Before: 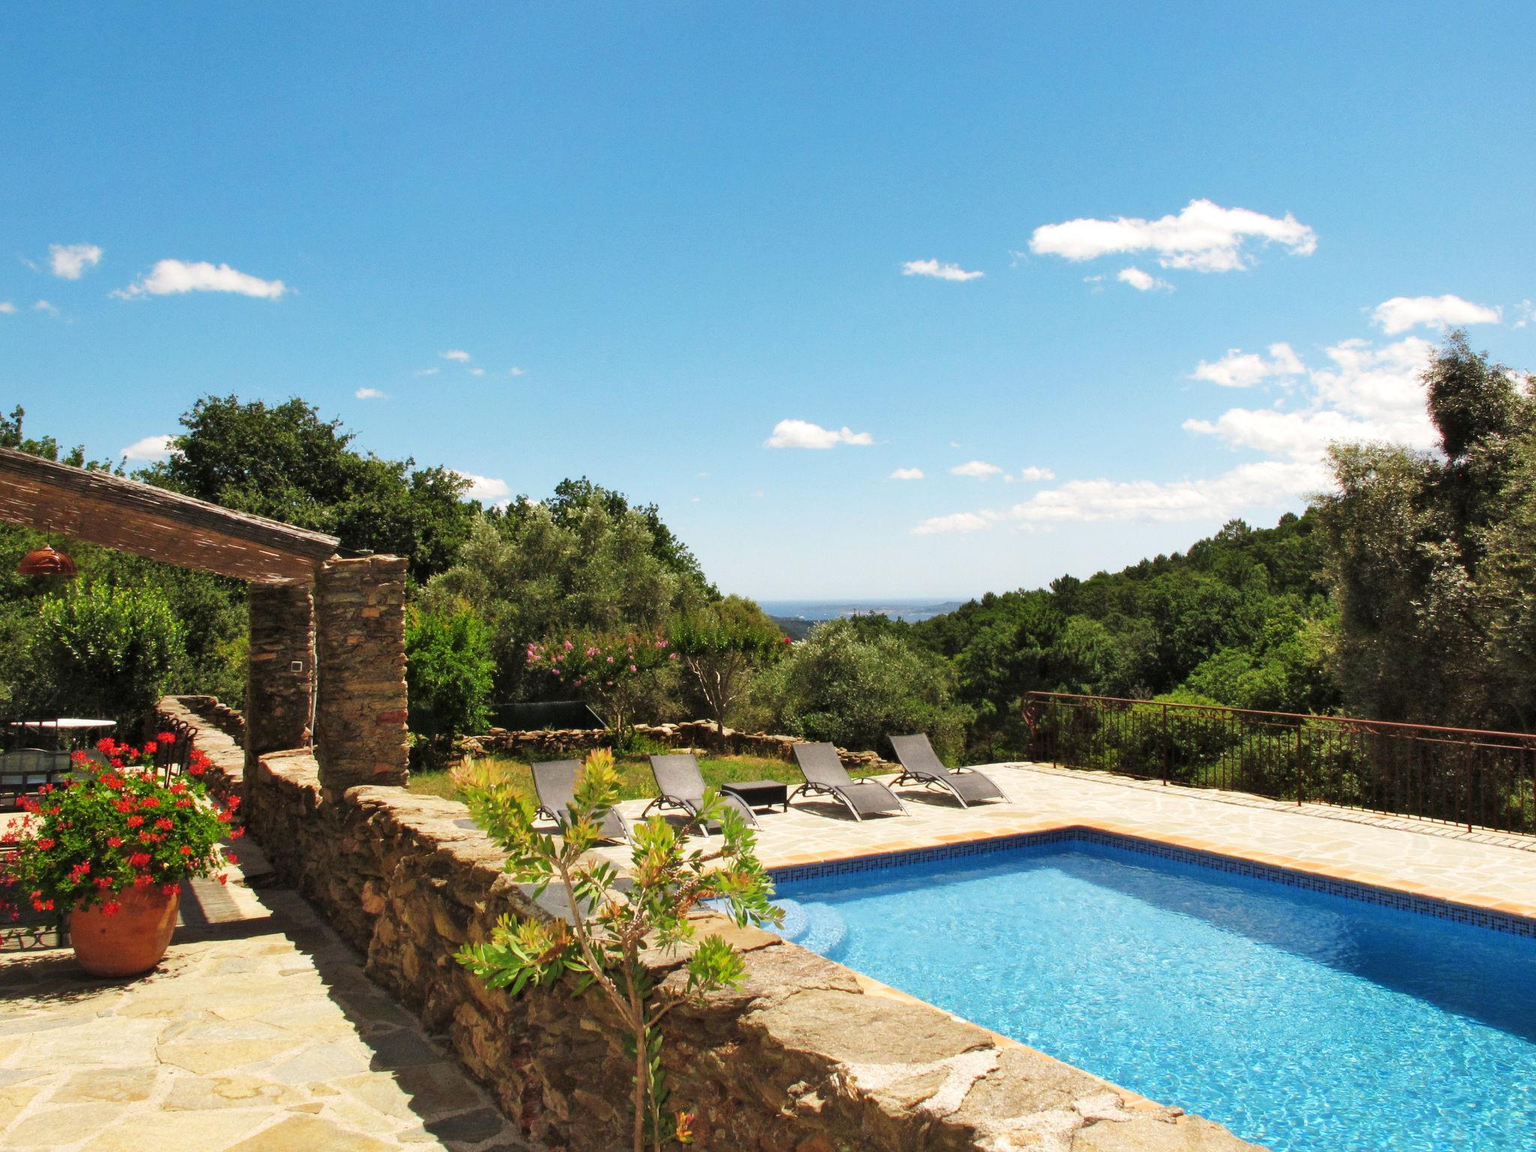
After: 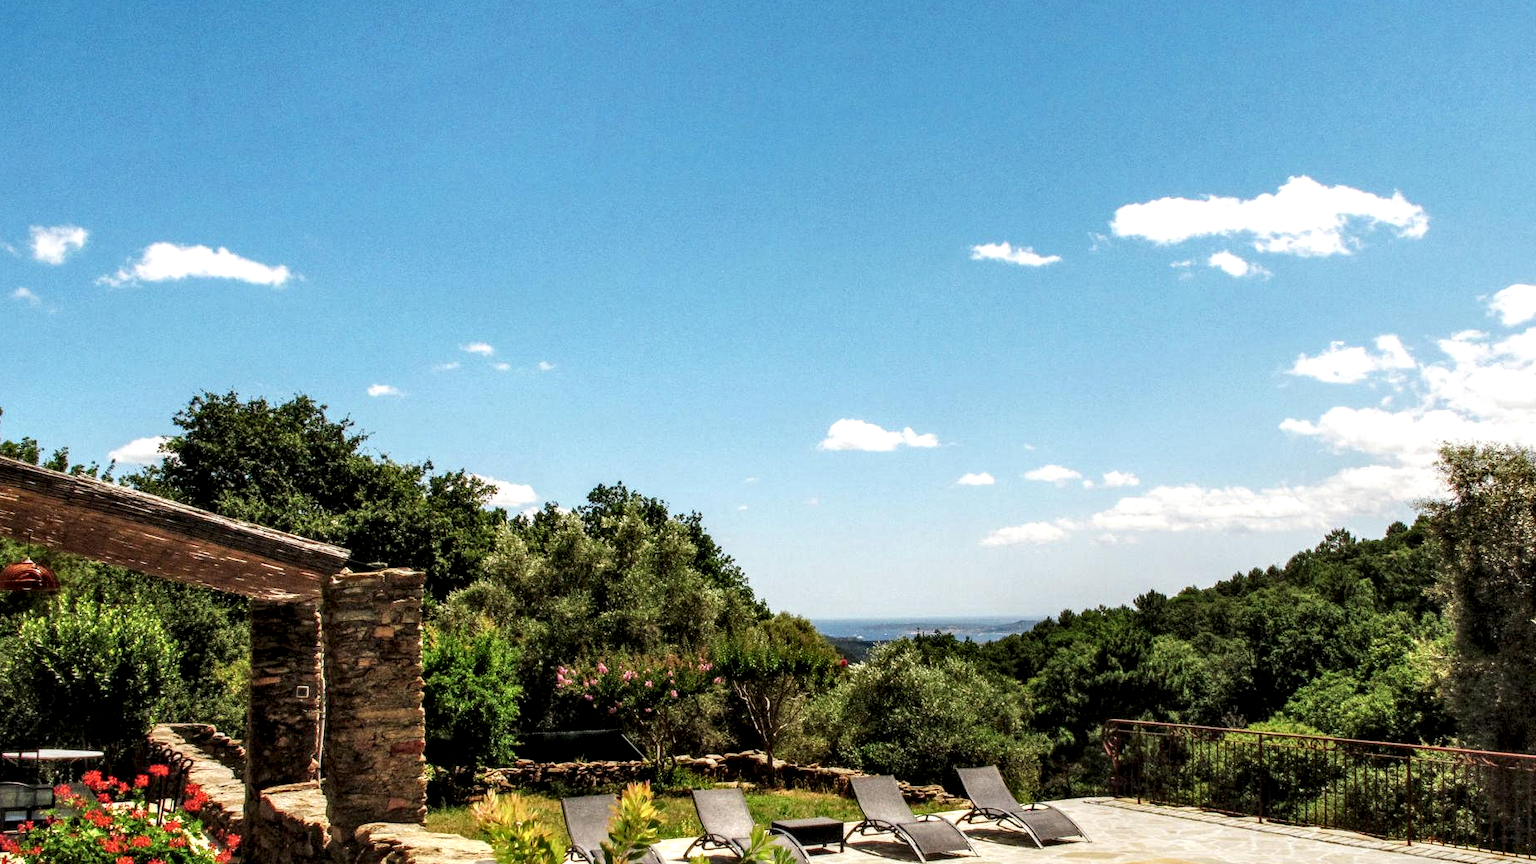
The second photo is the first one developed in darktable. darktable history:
crop: left 1.509%, top 3.452%, right 7.696%, bottom 28.452%
local contrast: highlights 19%, detail 186%
